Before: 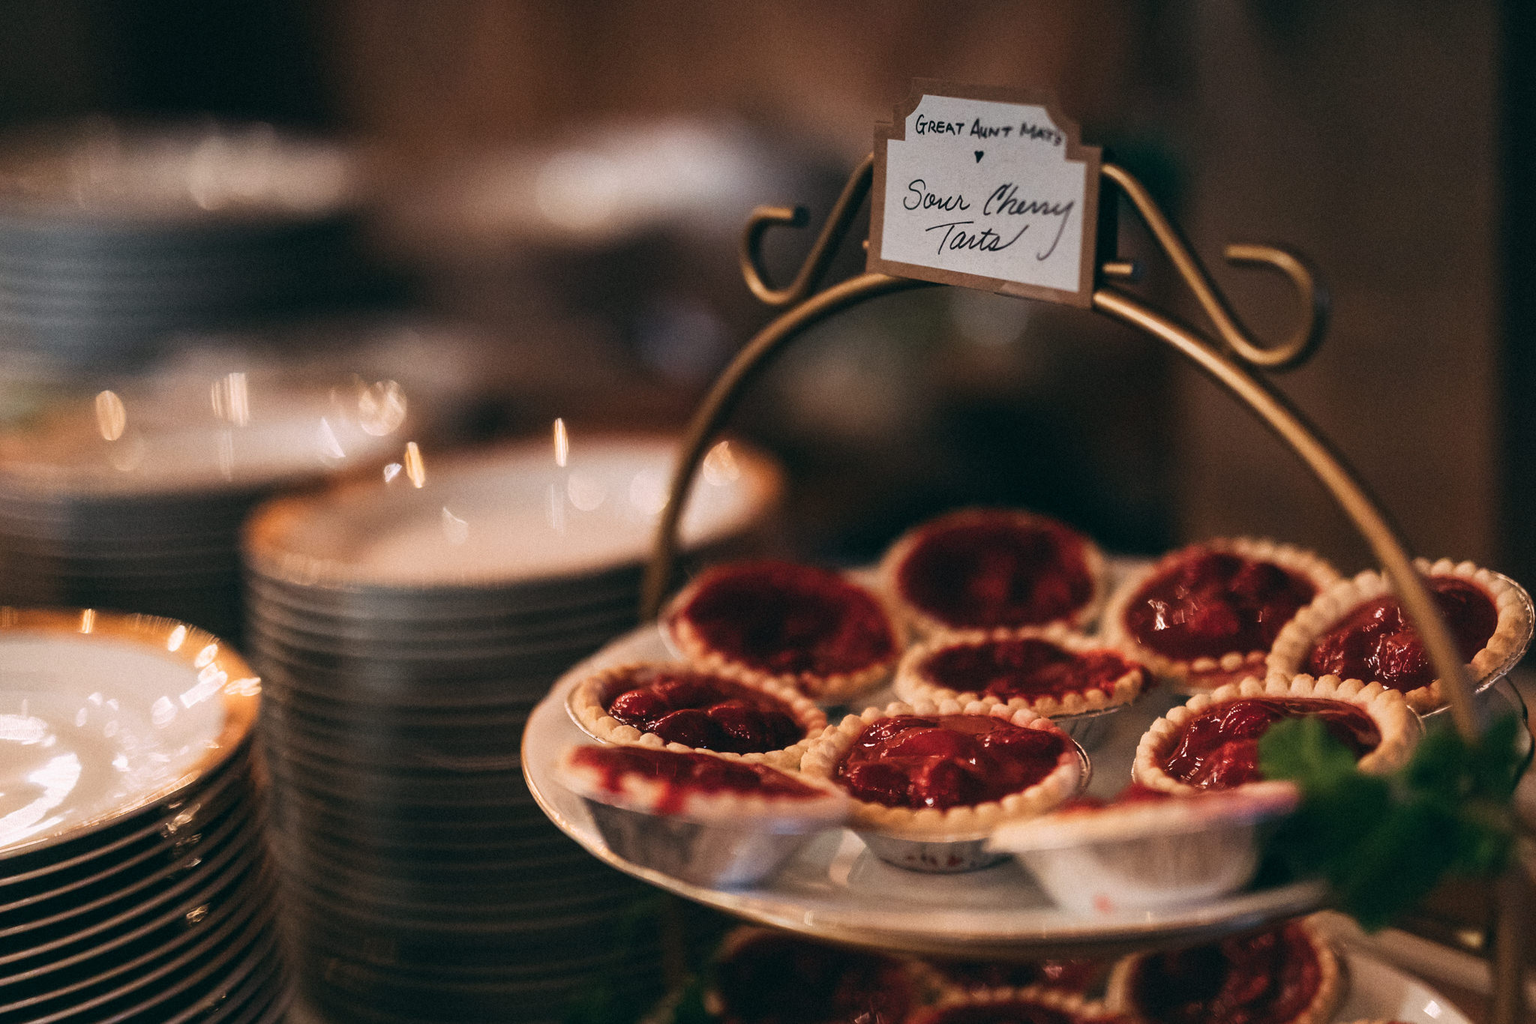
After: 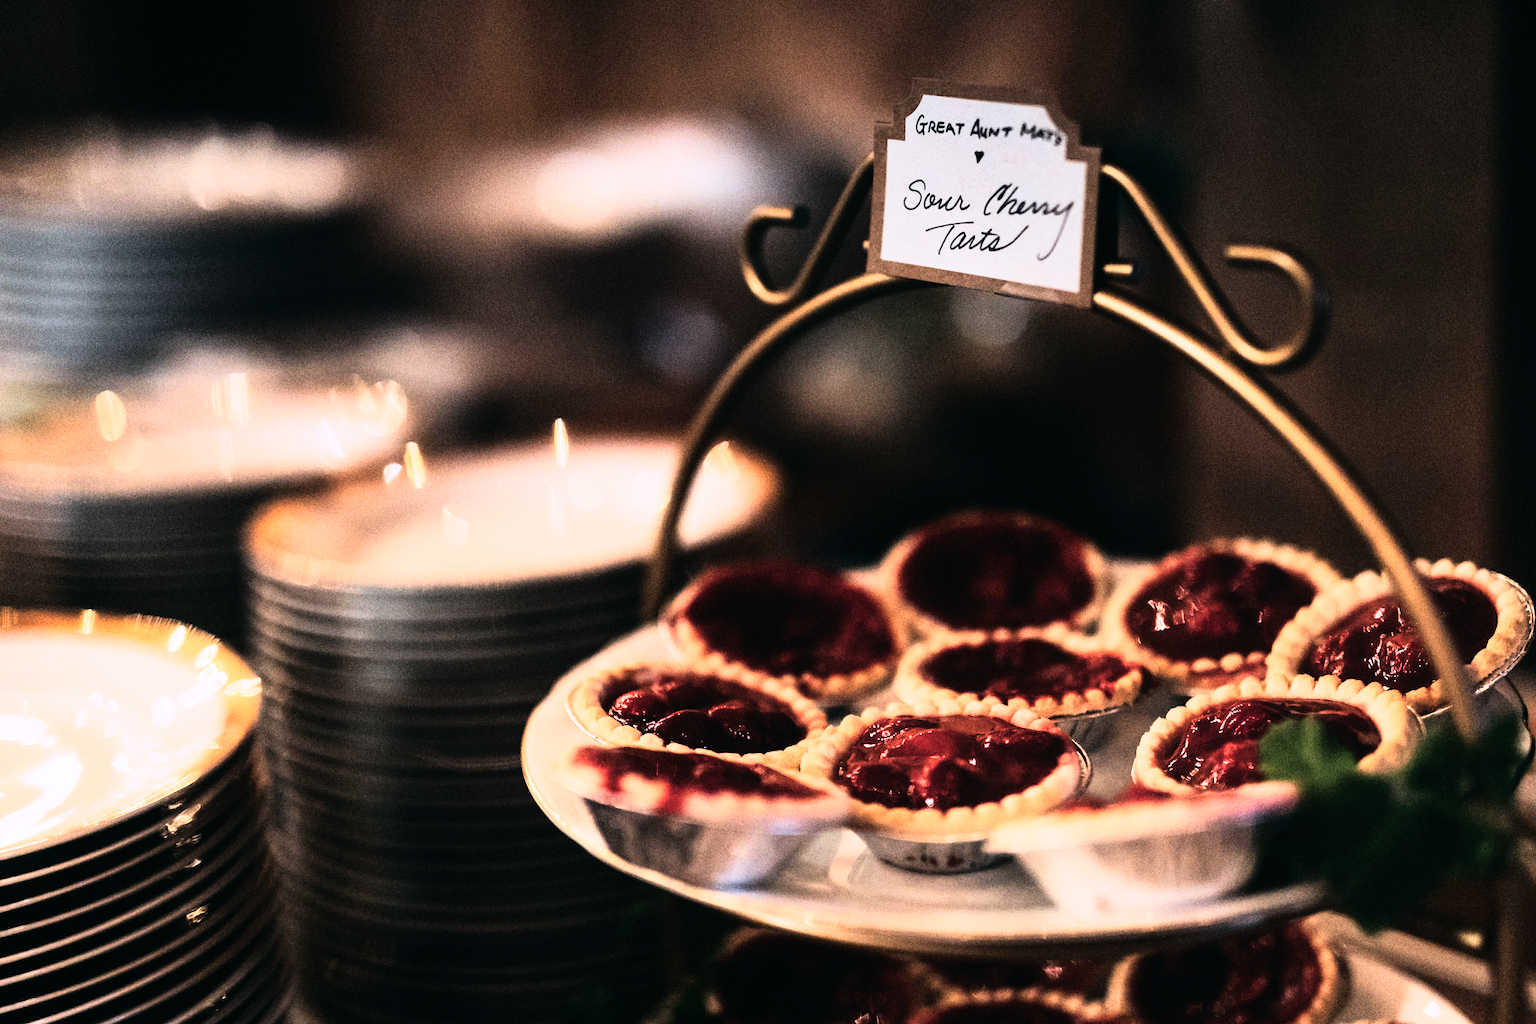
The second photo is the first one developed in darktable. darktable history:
rgb curve: curves: ch0 [(0, 0) (0.21, 0.15) (0.24, 0.21) (0.5, 0.75) (0.75, 0.96) (0.89, 0.99) (1, 1)]; ch1 [(0, 0.02) (0.21, 0.13) (0.25, 0.2) (0.5, 0.67) (0.75, 0.9) (0.89, 0.97) (1, 1)]; ch2 [(0, 0.02) (0.21, 0.13) (0.25, 0.2) (0.5, 0.67) (0.75, 0.9) (0.89, 0.97) (1, 1)], compensate middle gray true
local contrast: mode bilateral grid, contrast 100, coarseness 100, detail 91%, midtone range 0.2
white balance: red 0.974, blue 1.044
